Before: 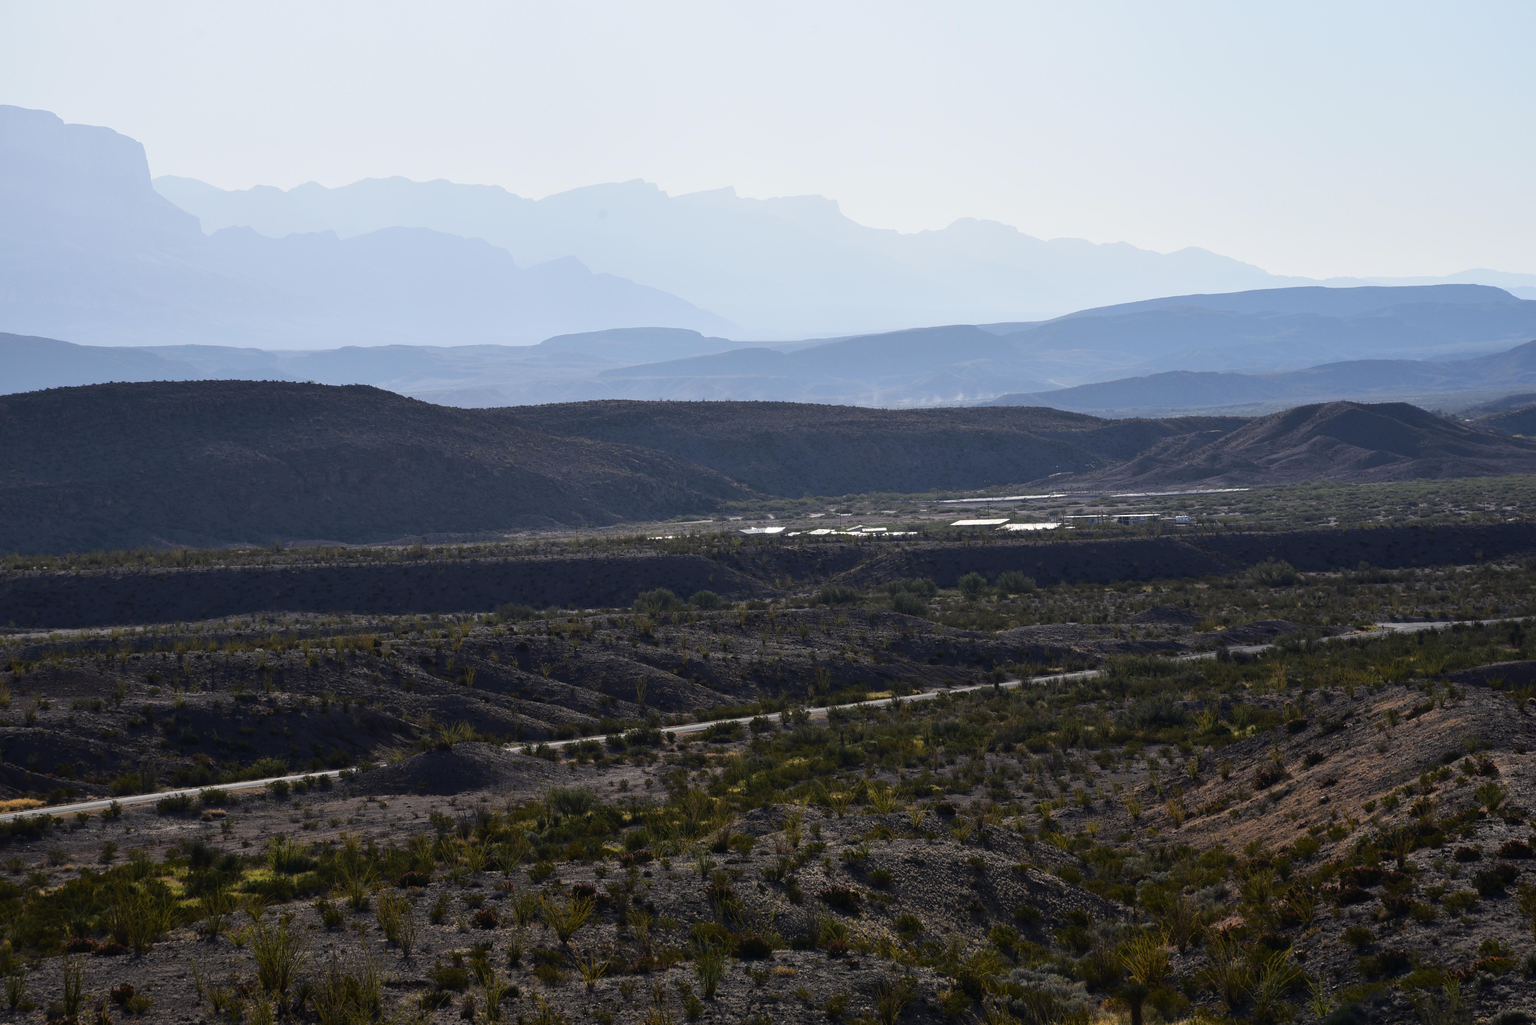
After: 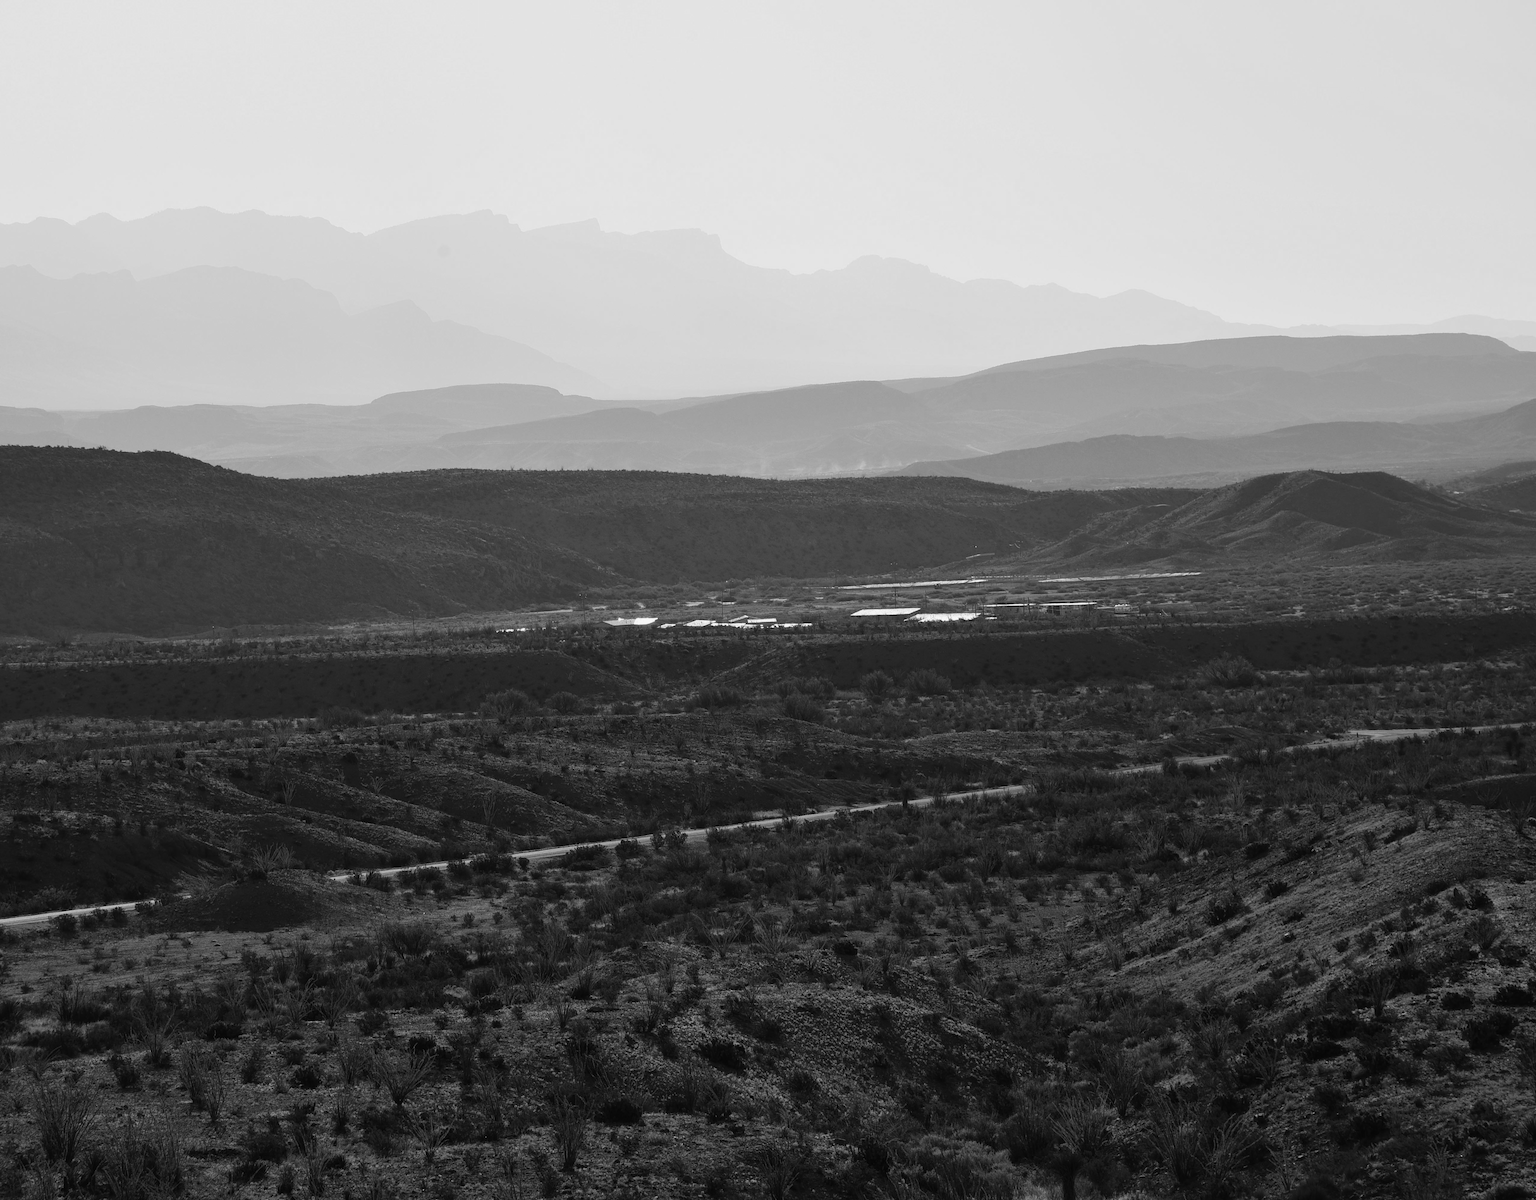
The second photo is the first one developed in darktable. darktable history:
color calibration: output gray [0.21, 0.42, 0.37, 0], gray › normalize channels true, illuminant same as pipeline (D50), adaptation XYZ, x 0.346, y 0.359, gamut compression 0
crop and rotate: left 14.584%
